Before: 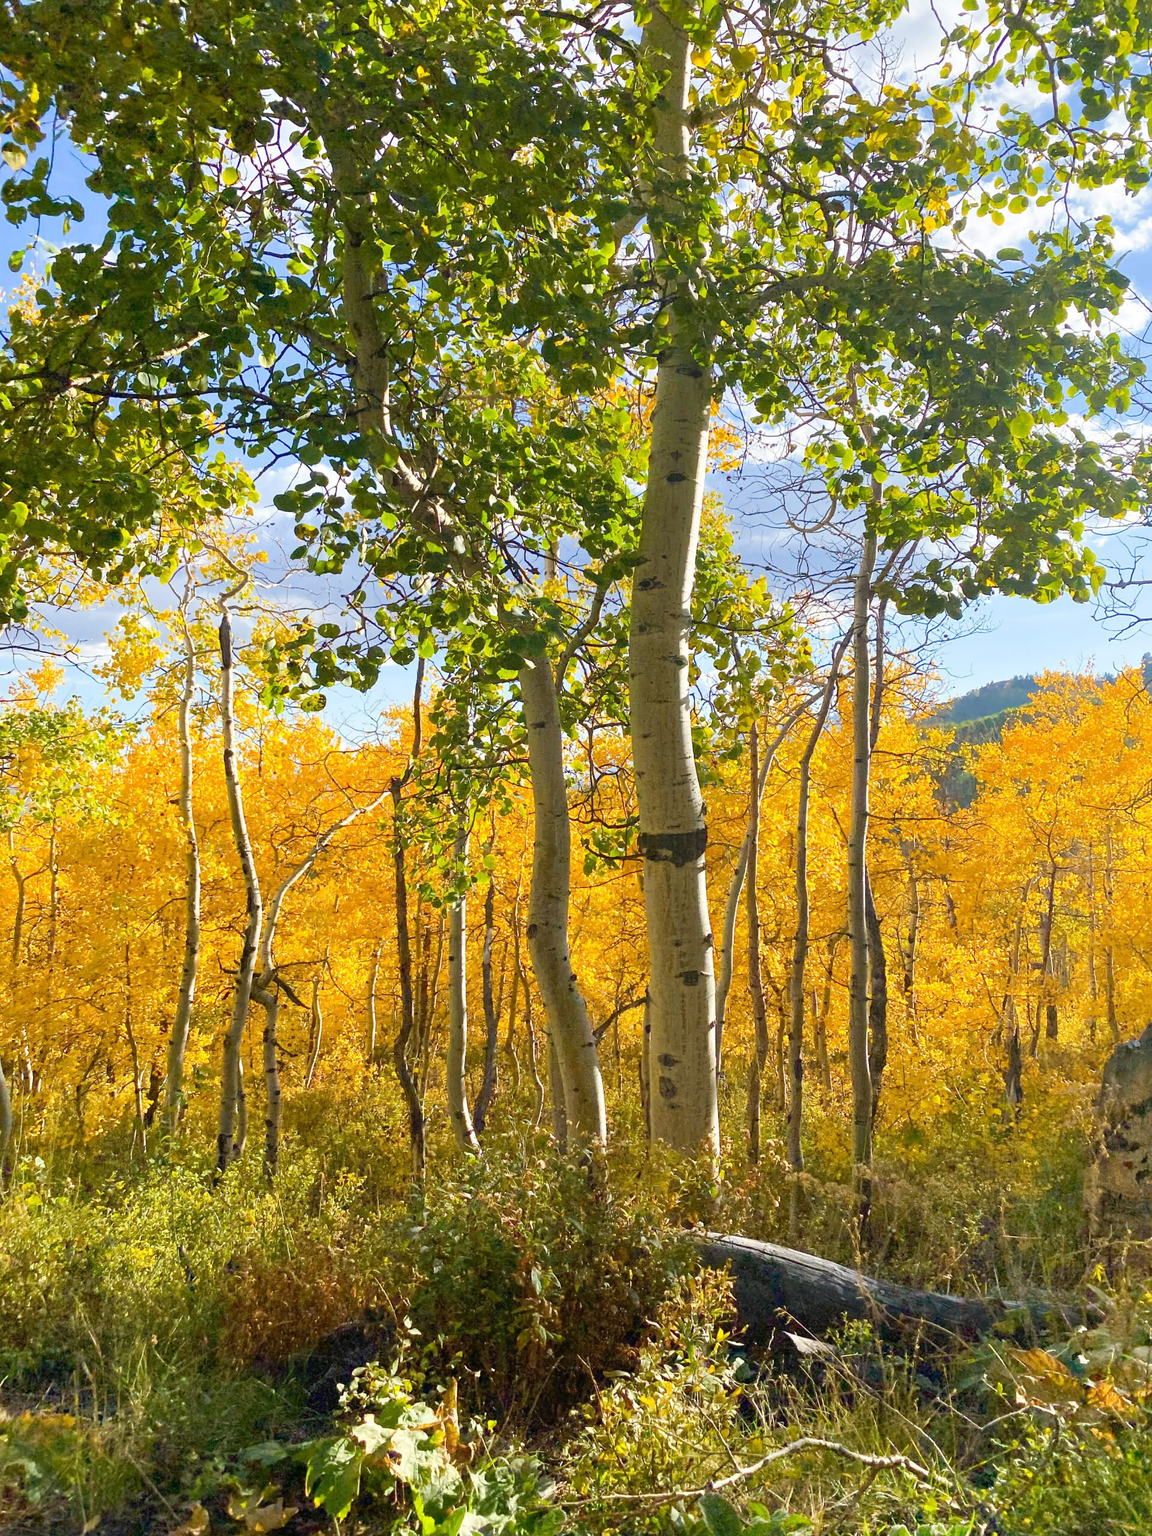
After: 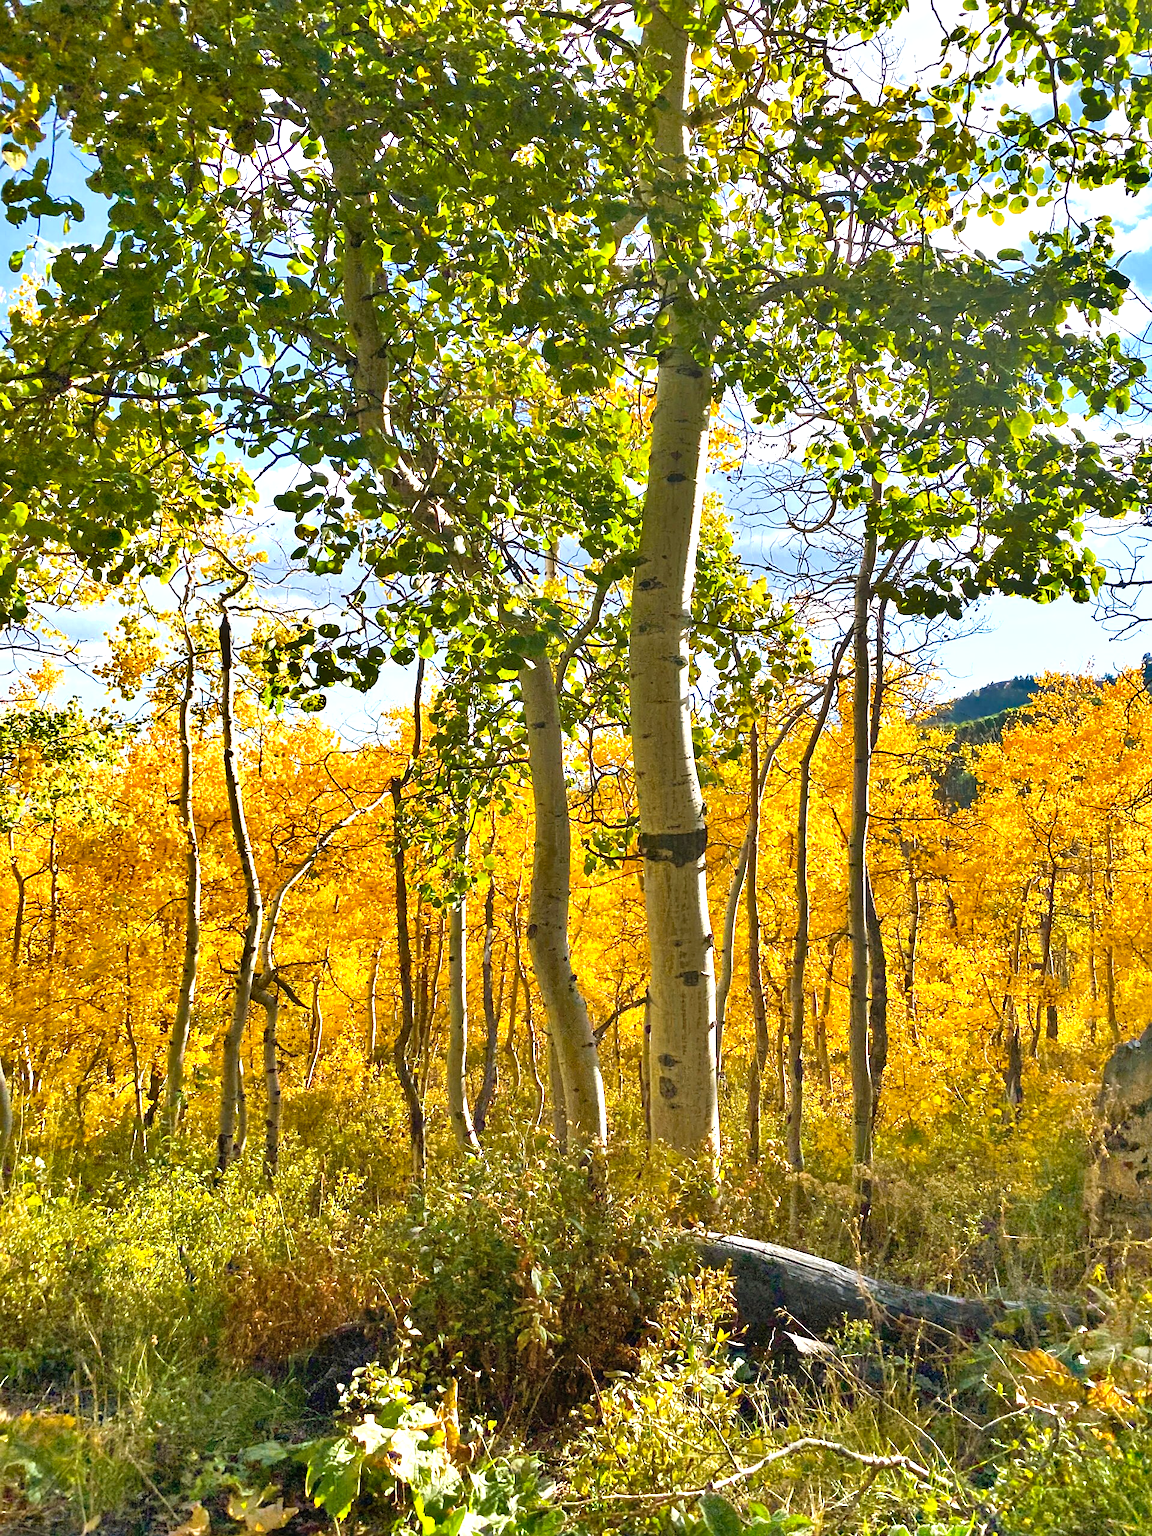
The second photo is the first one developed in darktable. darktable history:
sharpen: amount 0.211
color balance rgb: shadows lift › chroma 3.745%, shadows lift › hue 88.74°, perceptual saturation grading › global saturation 0.245%, perceptual brilliance grading › global brilliance 18.416%
shadows and highlights: shadows 76.39, highlights -60.71, soften with gaussian
